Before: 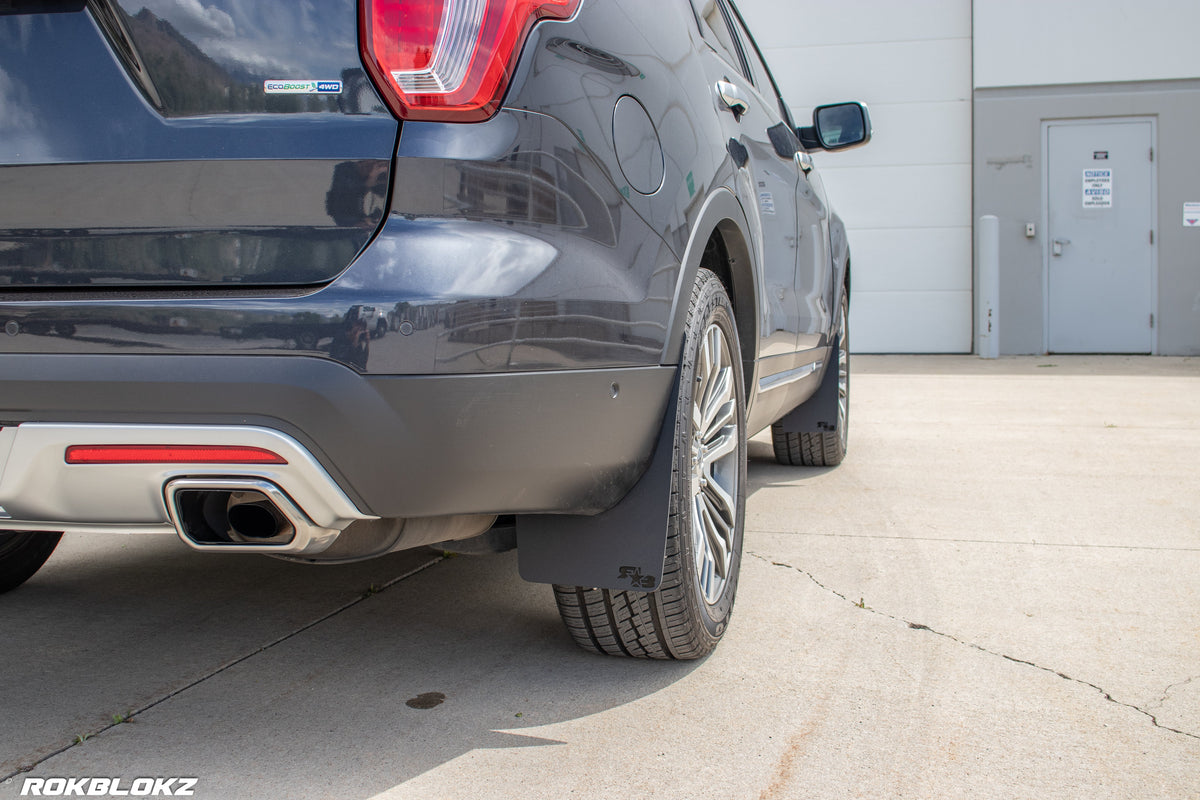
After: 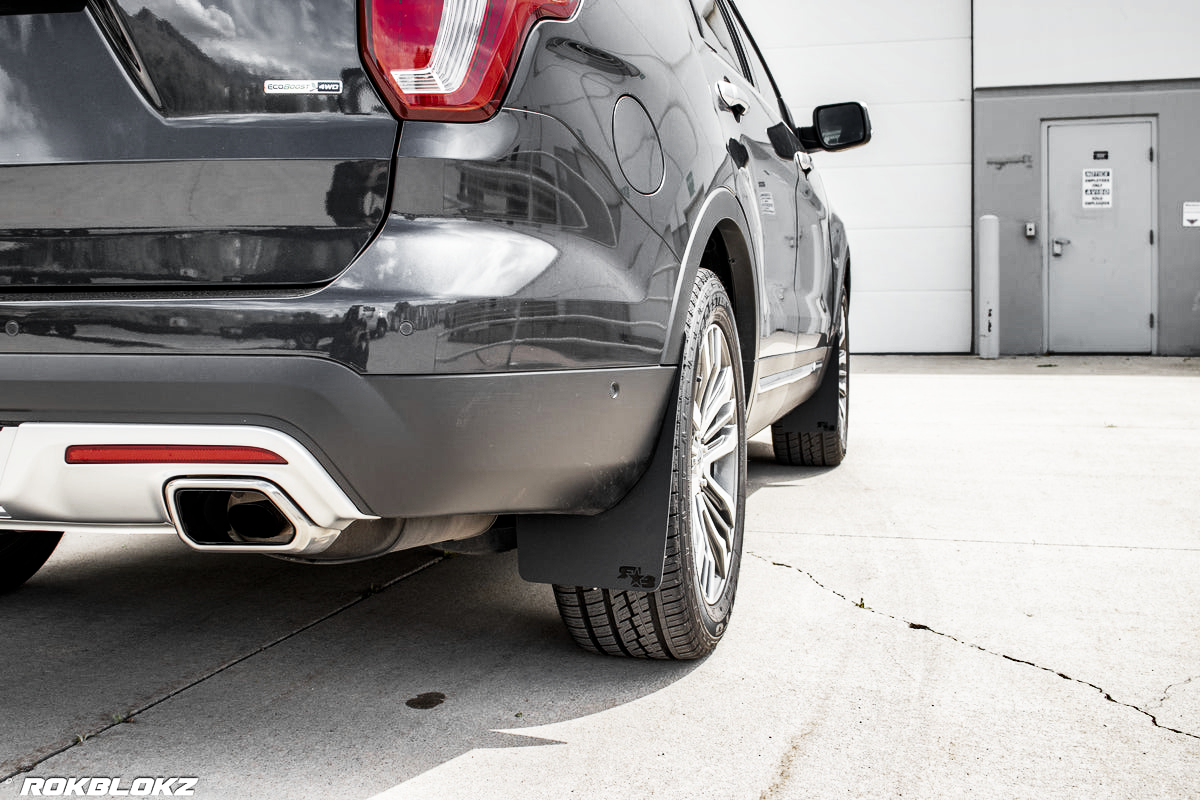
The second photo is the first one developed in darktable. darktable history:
base curve: curves: ch0 [(0, 0) (0.012, 0.01) (0.073, 0.168) (0.31, 0.711) (0.645, 0.957) (1, 1)], preserve colors none
color zones: curves: ch0 [(0.004, 0.388) (0.125, 0.392) (0.25, 0.404) (0.375, 0.5) (0.5, 0.5) (0.625, 0.5) (0.75, 0.5) (0.875, 0.5)]; ch1 [(0, 0.5) (0.125, 0.5) (0.25, 0.5) (0.375, 0.124) (0.524, 0.124) (0.645, 0.128) (0.789, 0.132) (0.914, 0.096) (0.998, 0.068)]
shadows and highlights: shadows 60, highlights -60.23, soften with gaussian
levels: levels [0, 0.618, 1]
